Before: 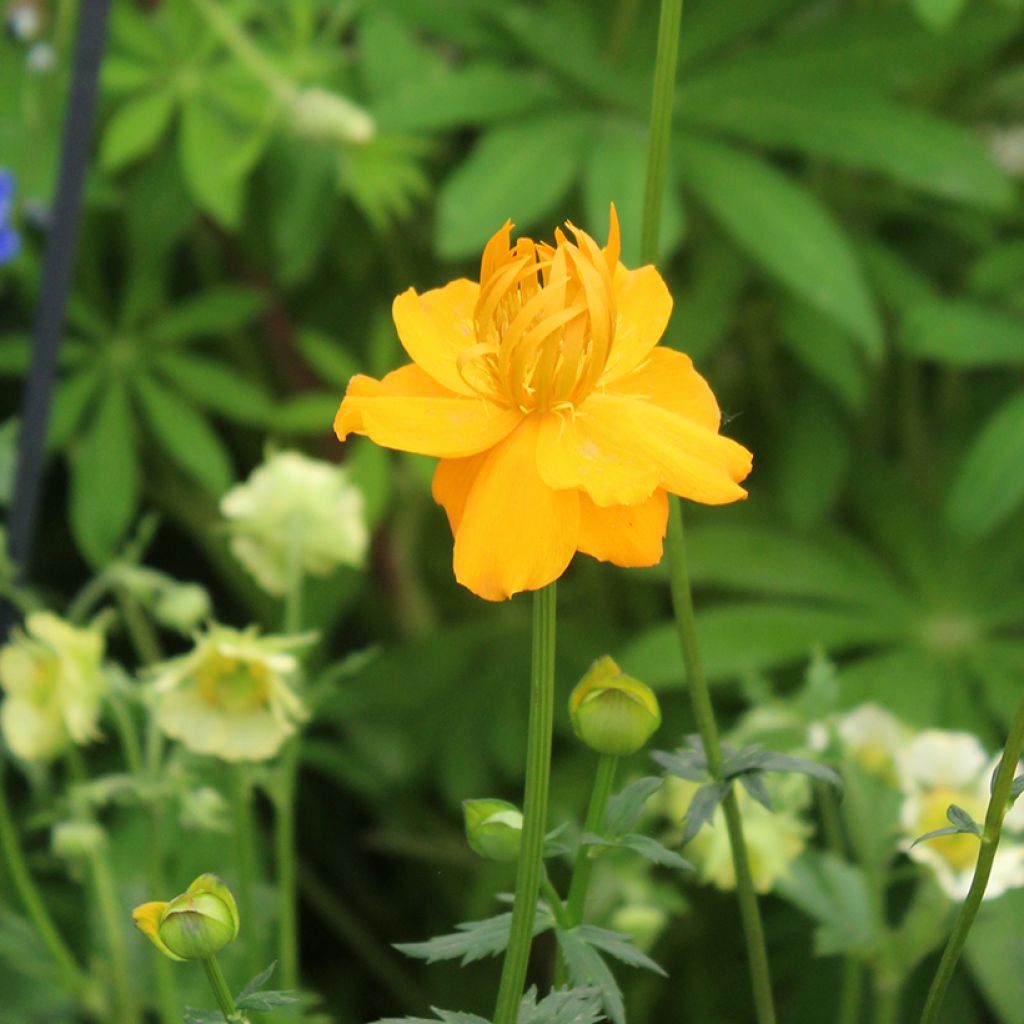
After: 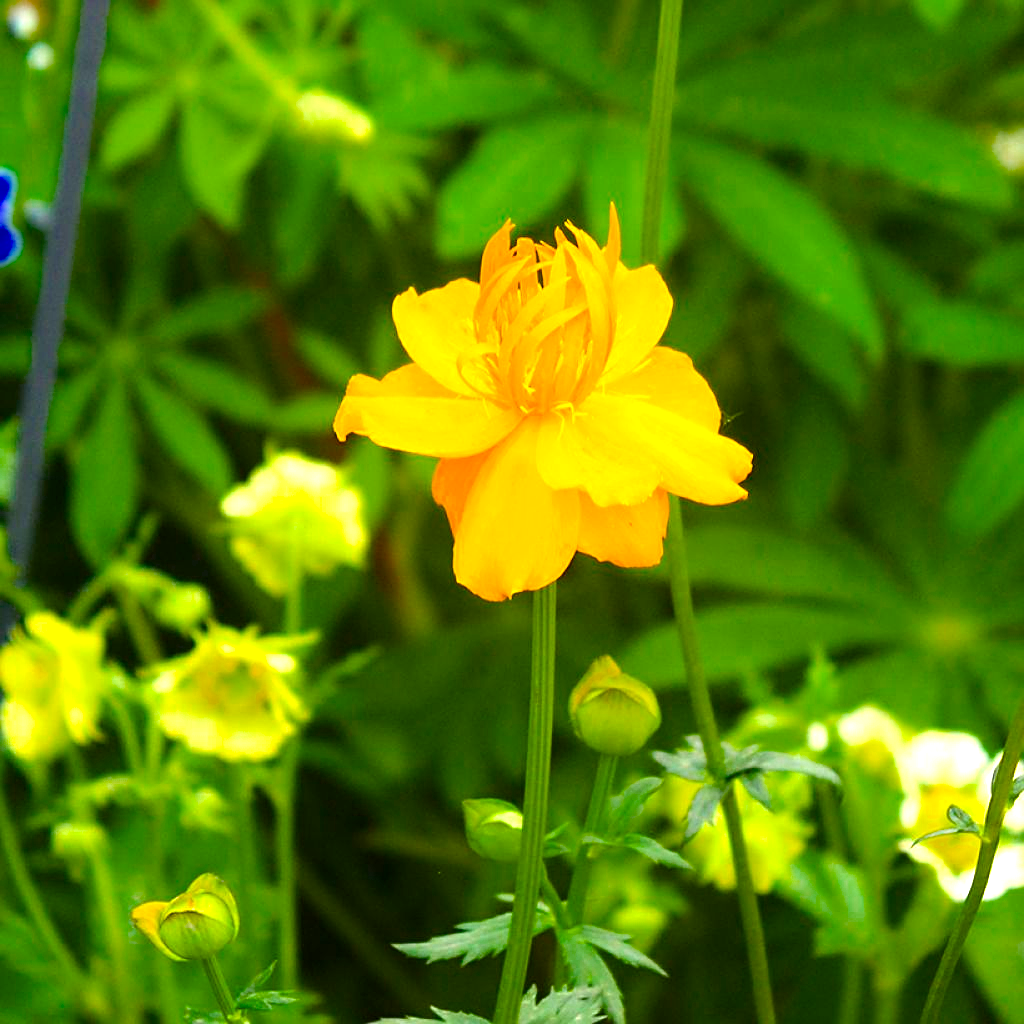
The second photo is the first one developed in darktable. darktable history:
sharpen: amount 0.534
color balance rgb: shadows lift › luminance -9.554%, perceptual saturation grading › global saturation 51.17%, perceptual brilliance grading › highlights 4.82%, perceptual brilliance grading › shadows -10.371%, saturation formula JzAzBz (2021)
exposure: black level correction 0, exposure 1.2 EV, compensate highlight preservation false
